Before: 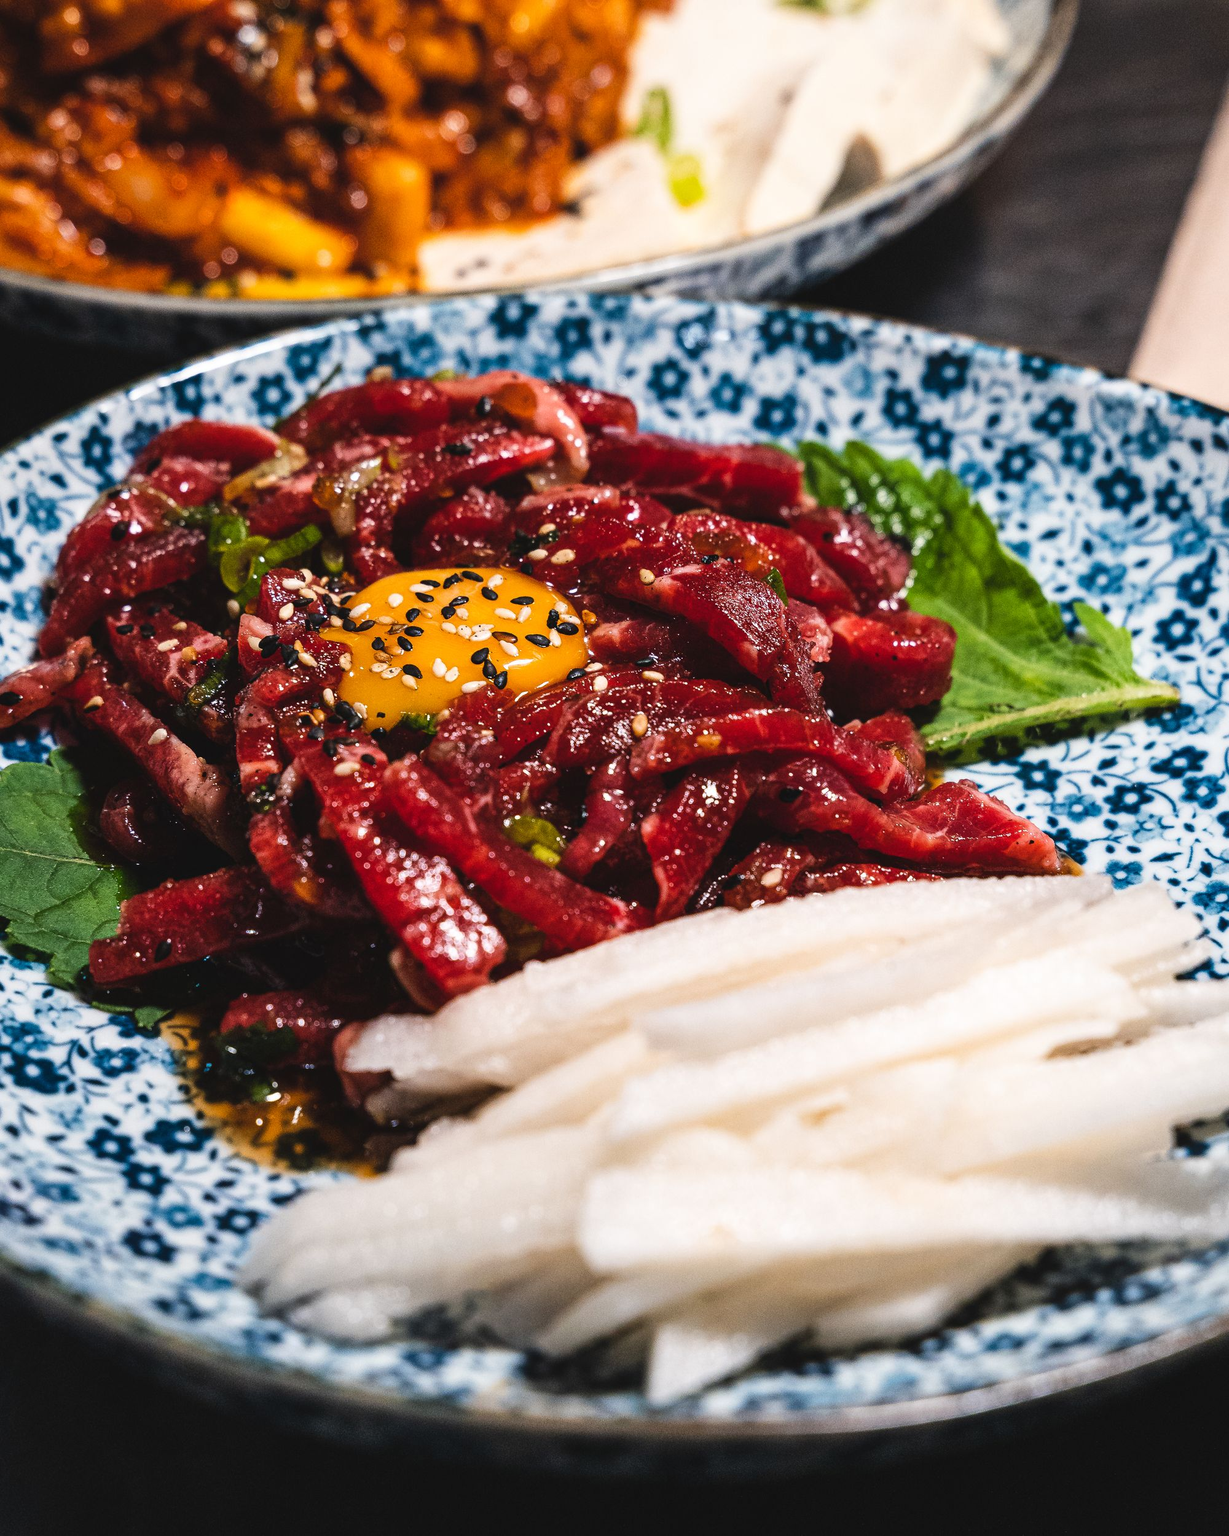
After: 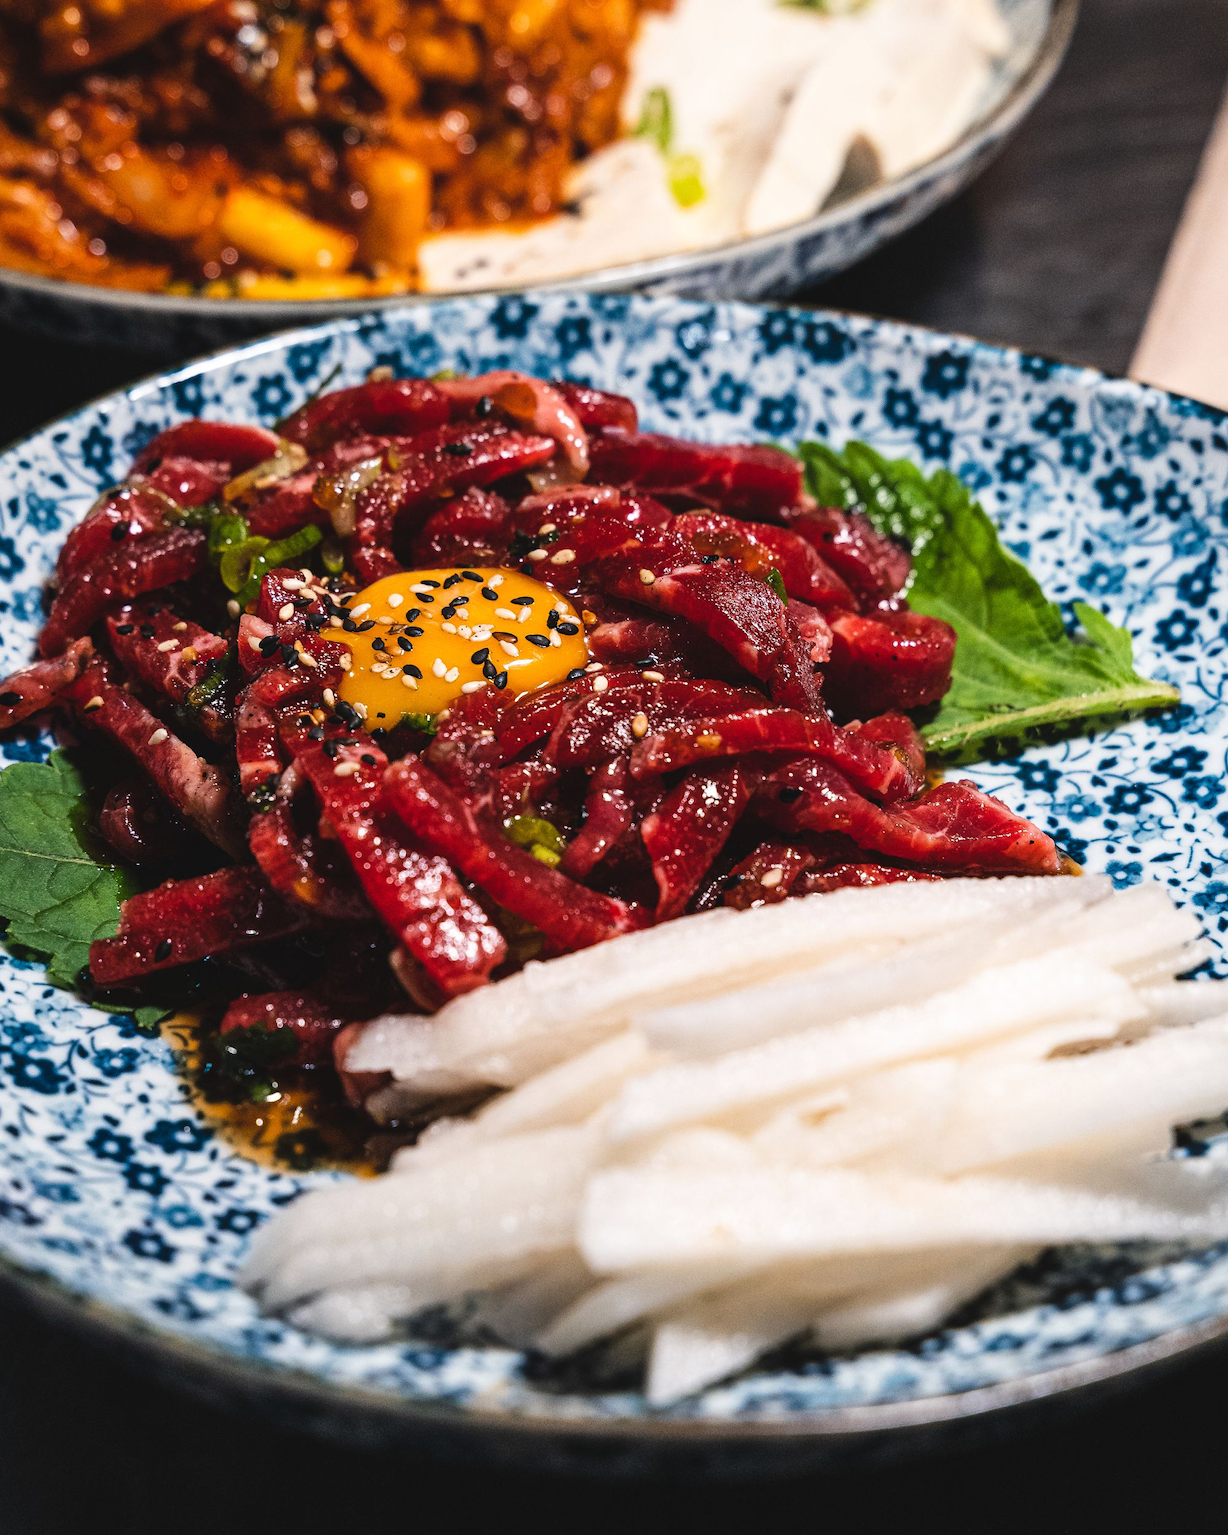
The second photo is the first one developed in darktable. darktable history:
color correction: highlights a* 0.003, highlights b* -0.283
white balance: emerald 1
